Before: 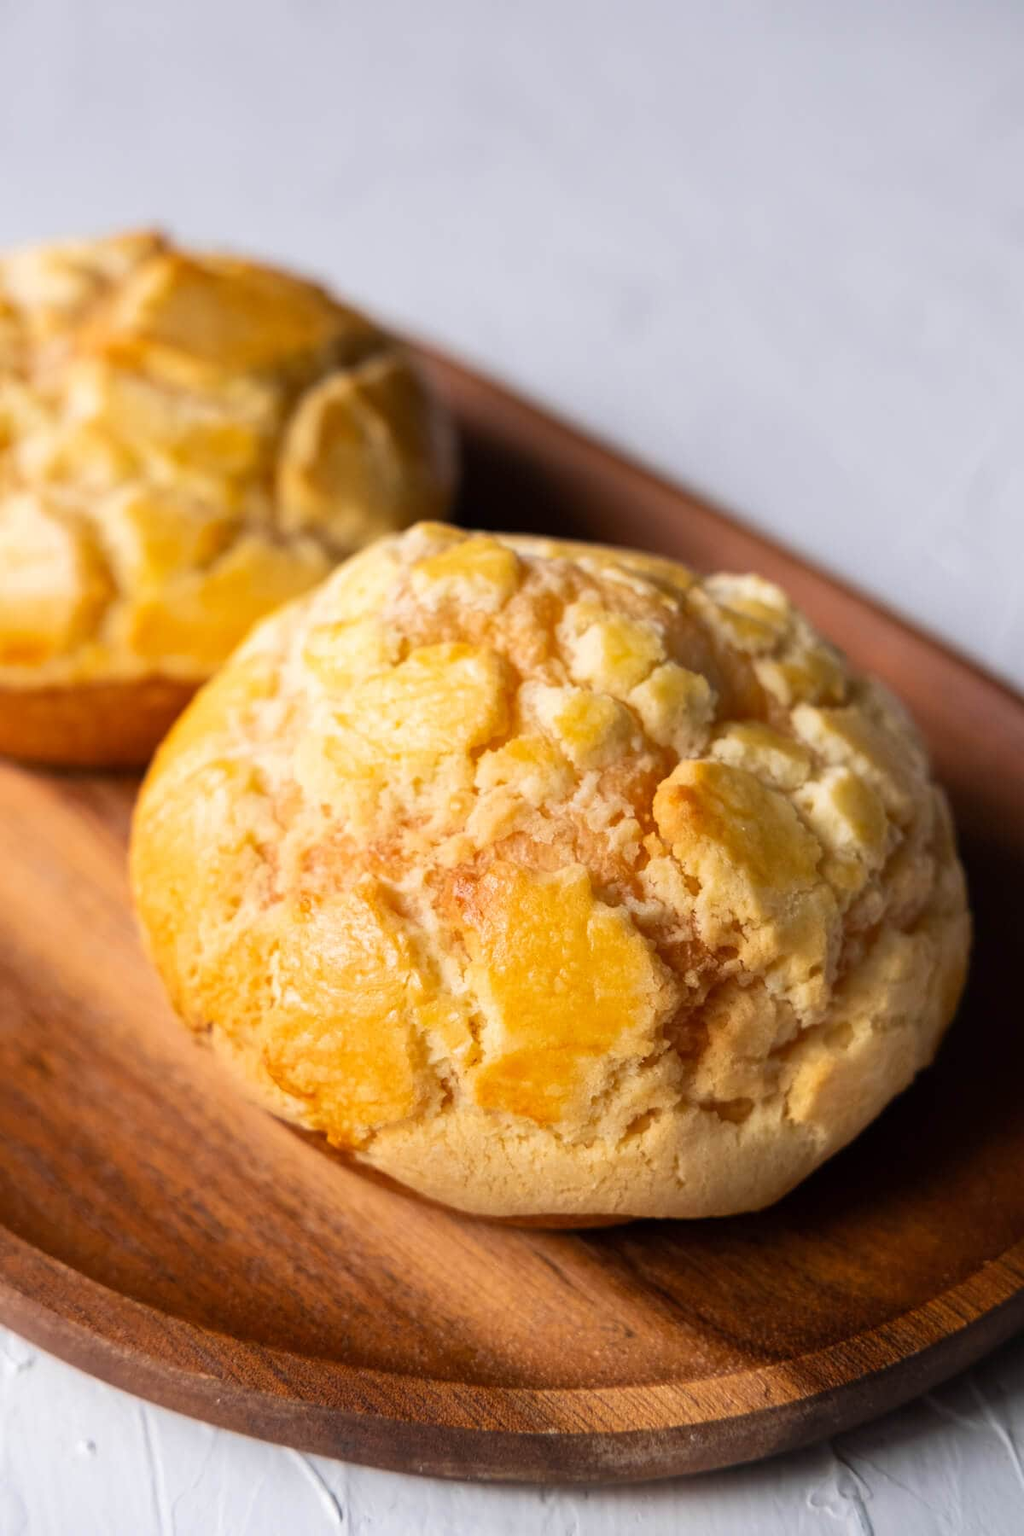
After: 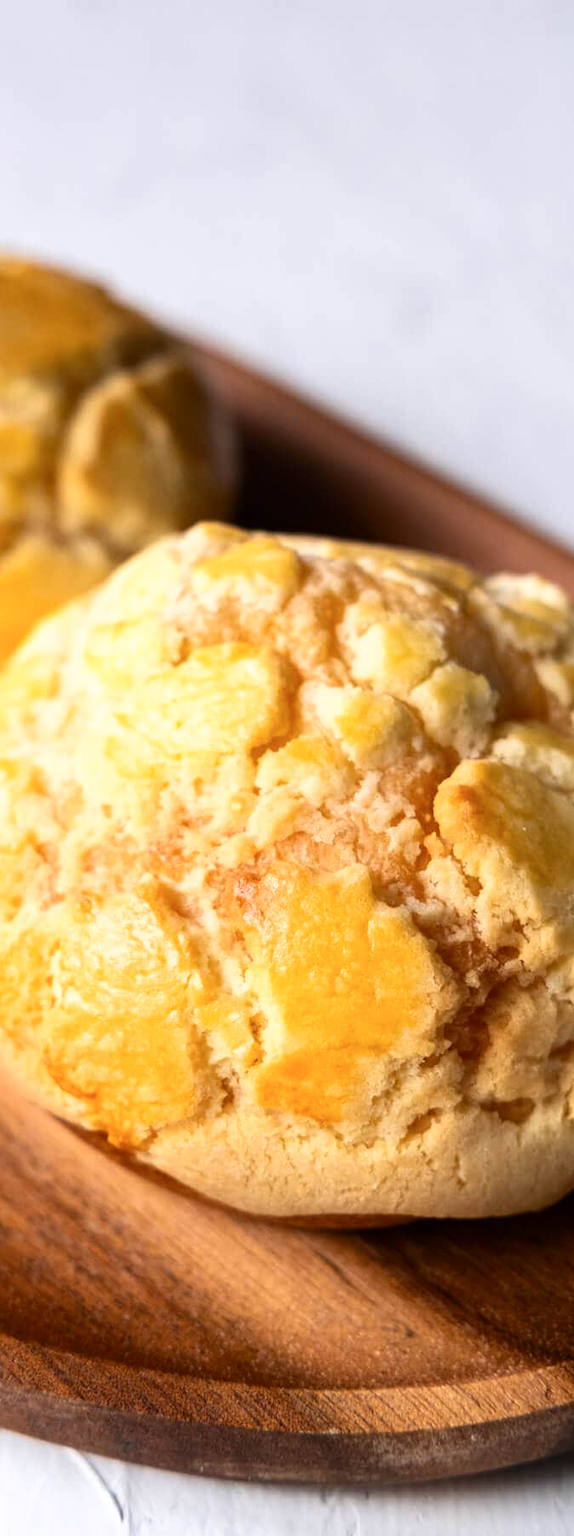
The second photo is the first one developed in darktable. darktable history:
crop: left 21.443%, right 22.398%
tone curve: curves: ch0 [(0, 0) (0.003, 0.002) (0.011, 0.009) (0.025, 0.02) (0.044, 0.036) (0.069, 0.057) (0.1, 0.081) (0.136, 0.115) (0.177, 0.153) (0.224, 0.202) (0.277, 0.264) (0.335, 0.333) (0.399, 0.409) (0.468, 0.491) (0.543, 0.58) (0.623, 0.675) (0.709, 0.777) (0.801, 0.88) (0.898, 0.98) (1, 1)], color space Lab, independent channels, preserve colors none
